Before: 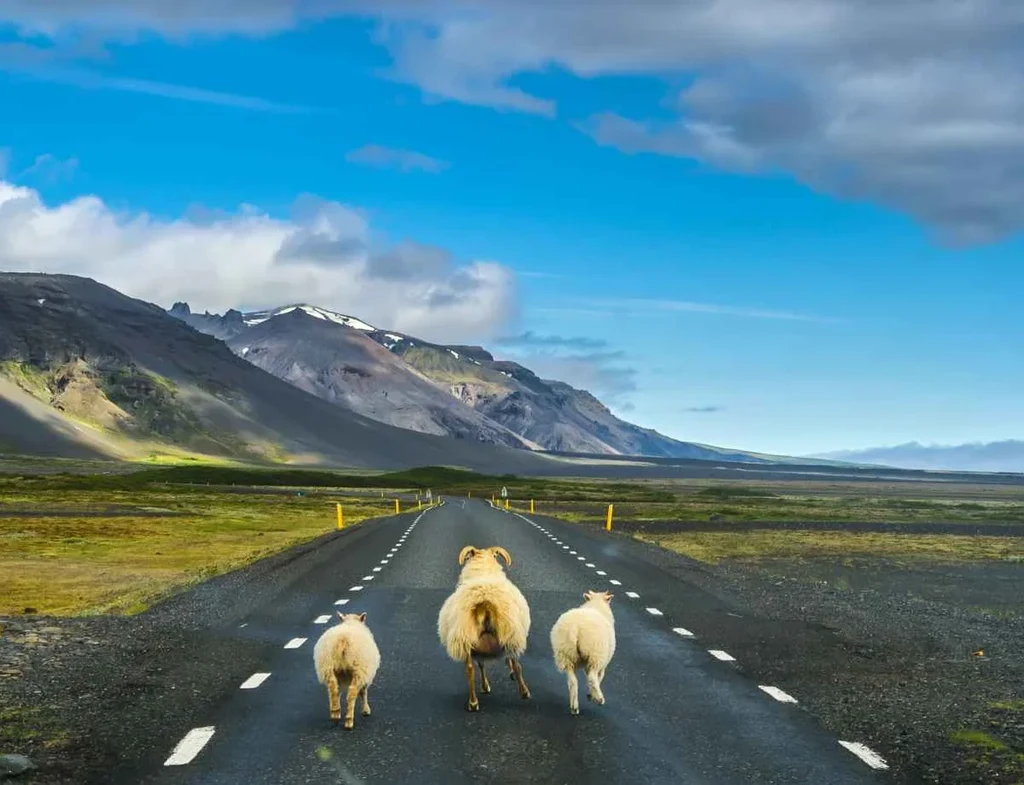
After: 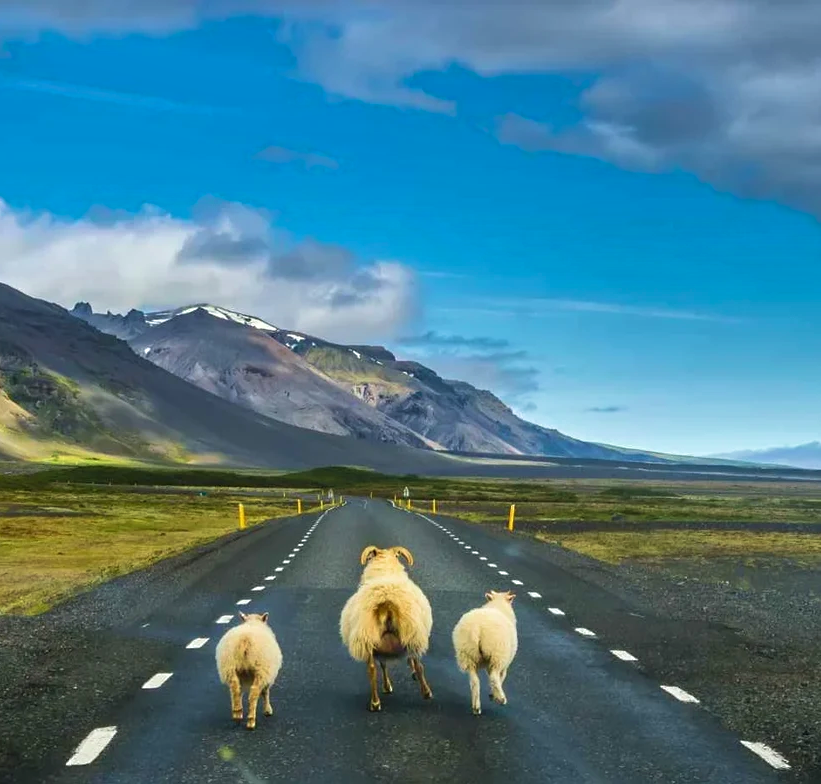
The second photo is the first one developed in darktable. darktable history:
shadows and highlights: shadows 20.91, highlights -82.73, soften with gaussian
velvia: on, module defaults
sharpen: radius 5.325, amount 0.312, threshold 26.433
crop and rotate: left 9.597%, right 10.195%
